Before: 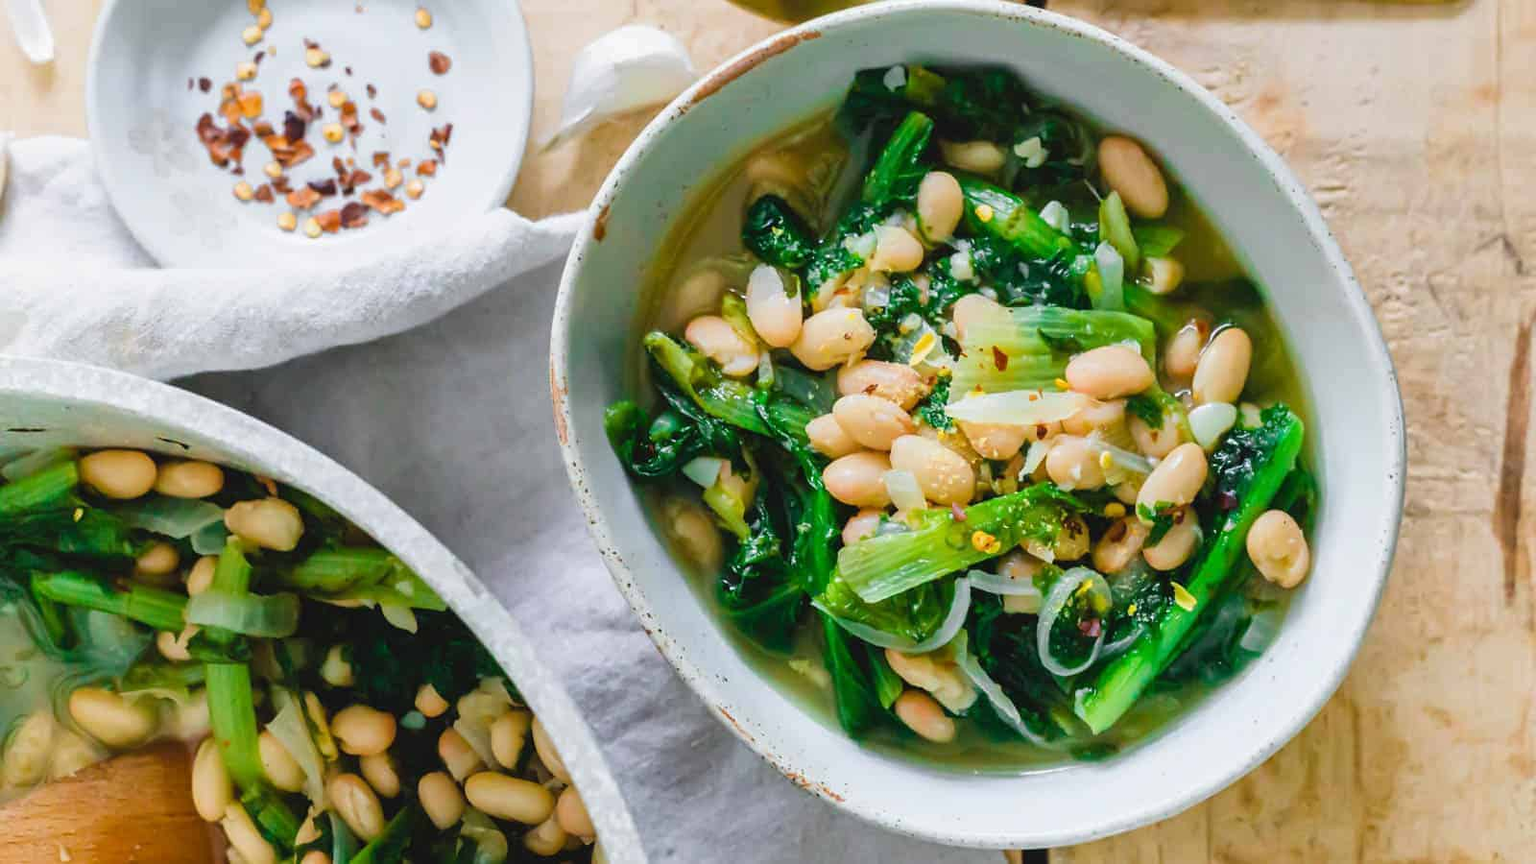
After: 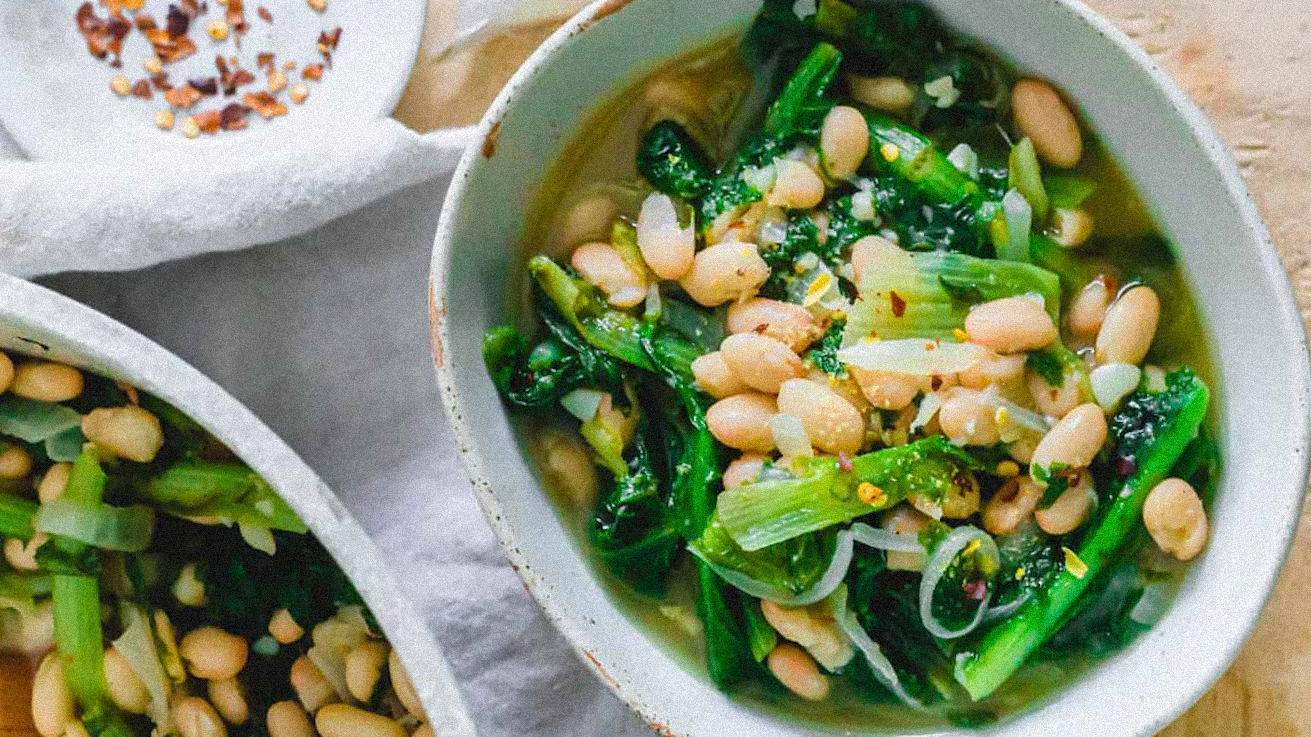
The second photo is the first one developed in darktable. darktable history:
grain: coarseness 9.38 ISO, strength 34.99%, mid-tones bias 0%
crop and rotate: angle -3.27°, left 5.211%, top 5.211%, right 4.607%, bottom 4.607%
